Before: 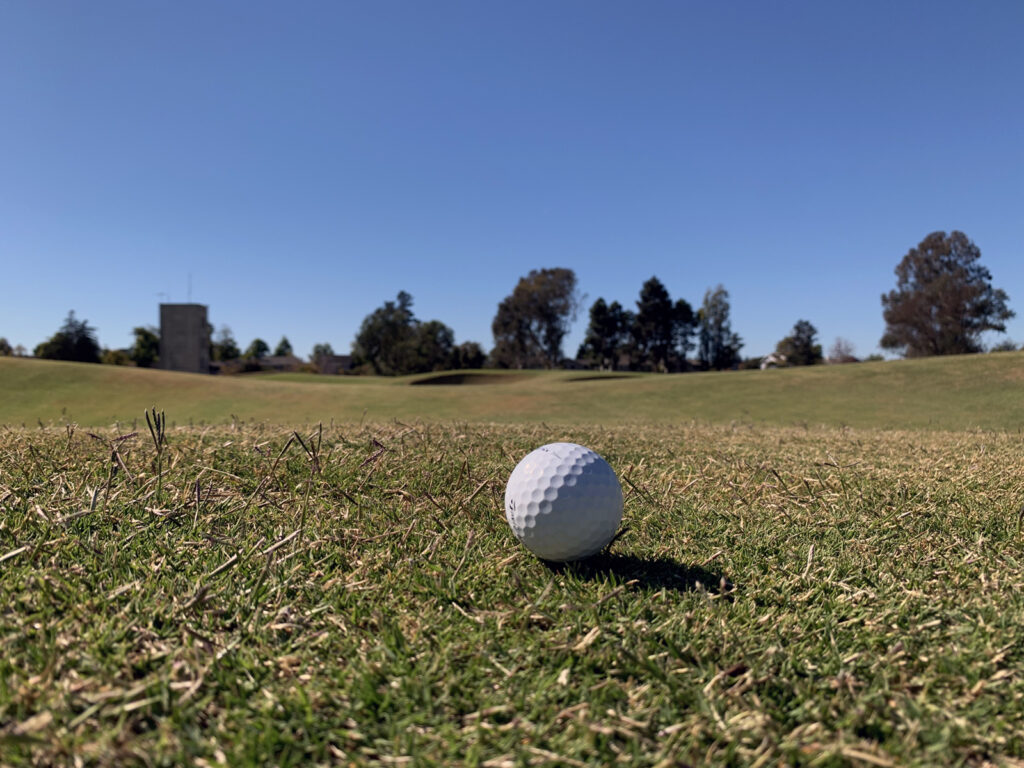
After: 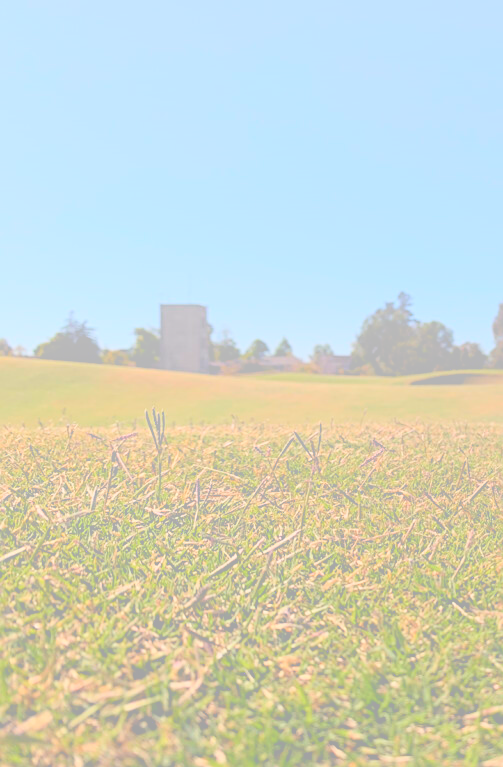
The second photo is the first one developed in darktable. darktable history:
filmic rgb: black relative exposure -7.65 EV, white relative exposure 4.56 EV, hardness 3.61, color science v6 (2022)
sharpen: on, module defaults
crop and rotate: left 0%, top 0%, right 50.845%
bloom: size 70%, threshold 25%, strength 70%
white balance: red 1.009, blue 0.985
